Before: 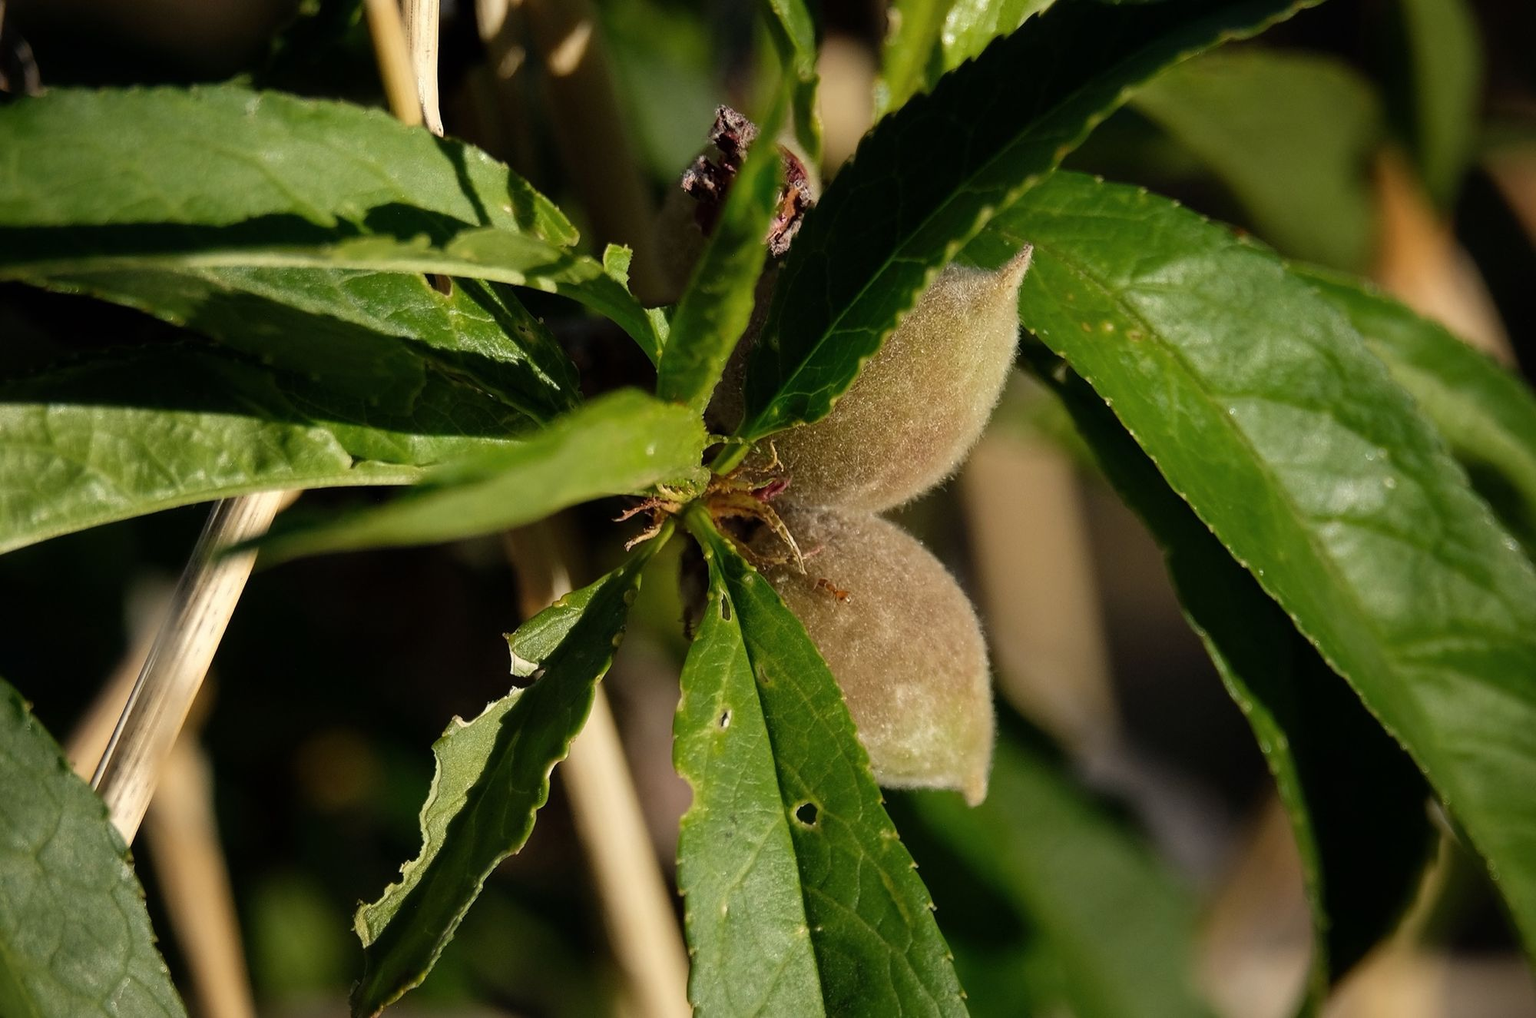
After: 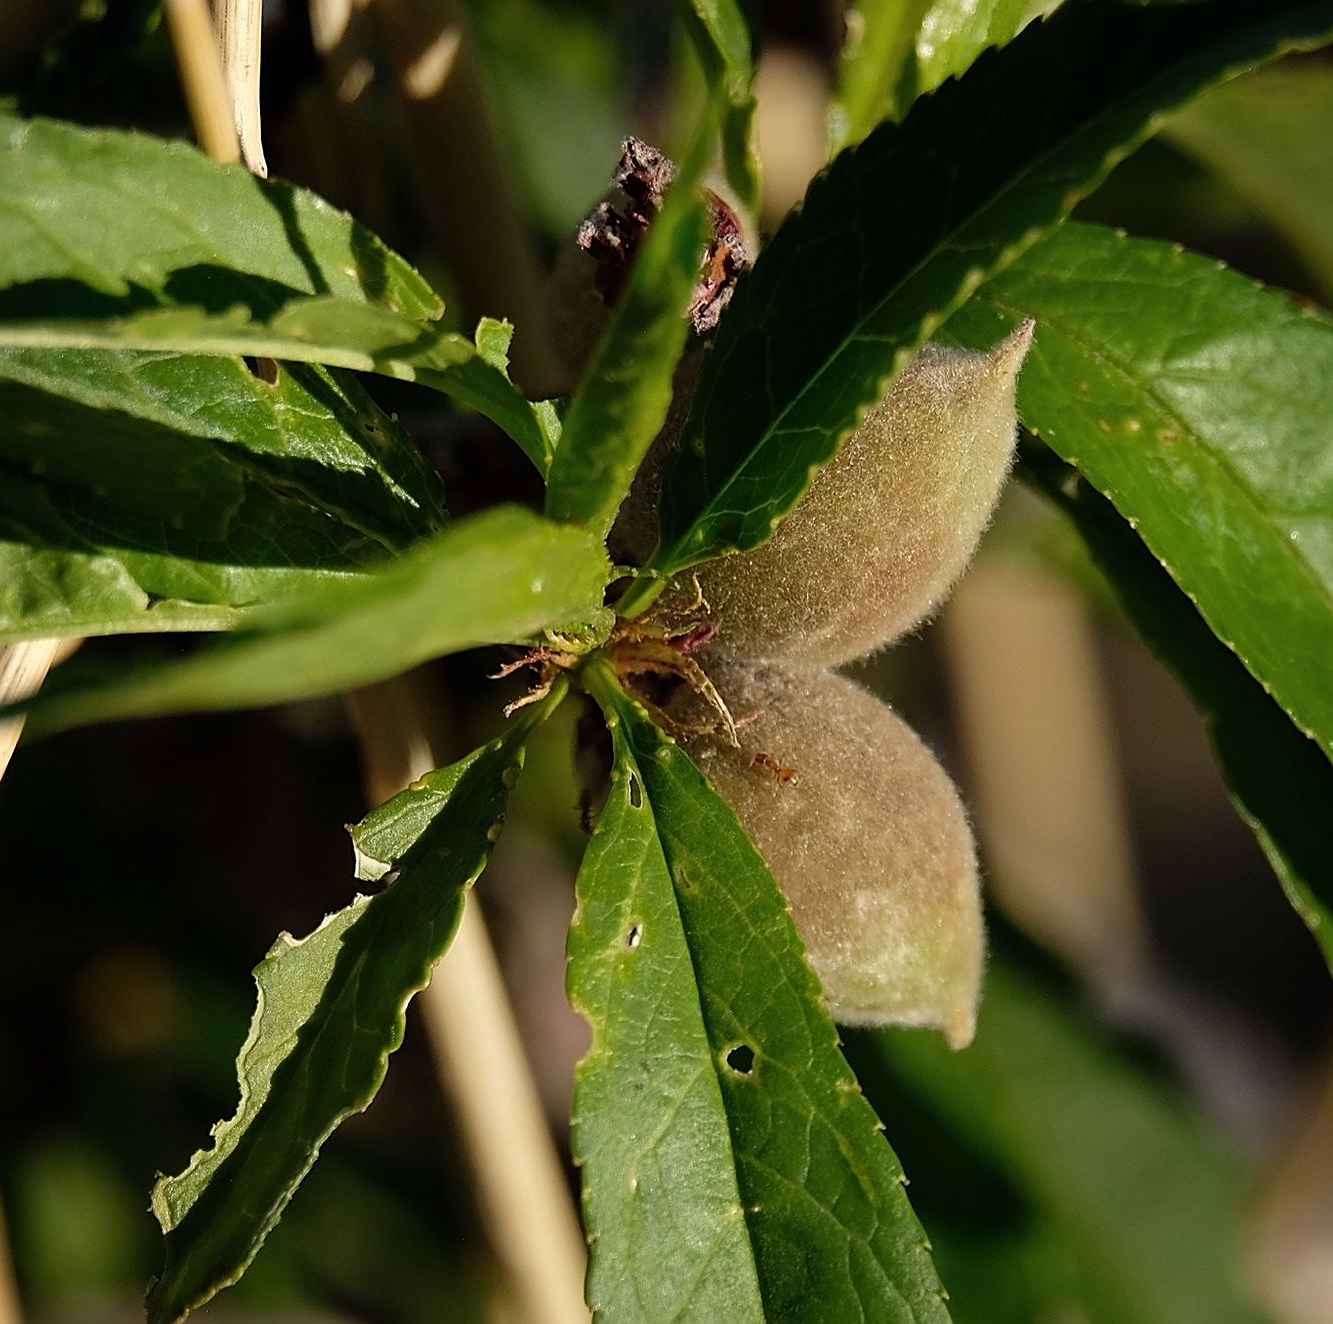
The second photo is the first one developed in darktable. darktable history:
base curve: preserve colors none
sharpen: on, module defaults
crop and rotate: left 15.546%, right 17.787%
